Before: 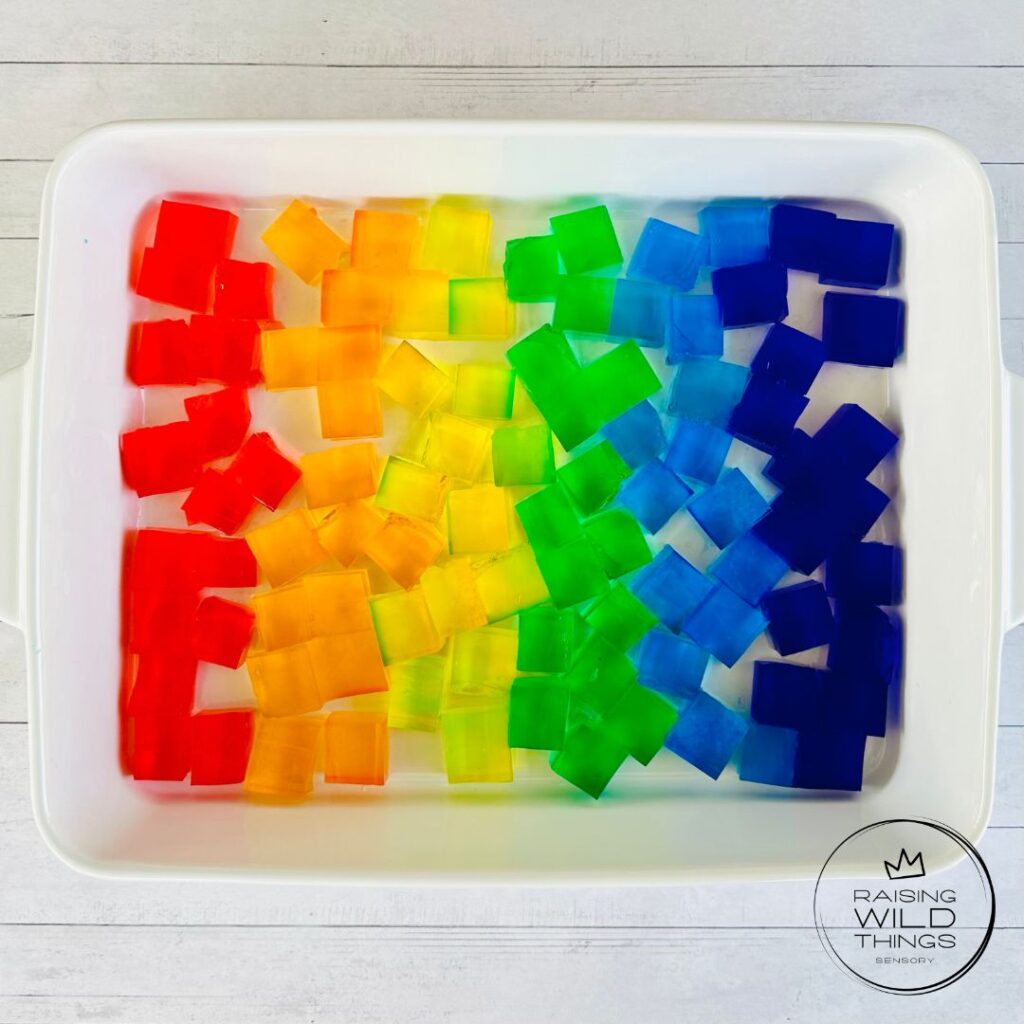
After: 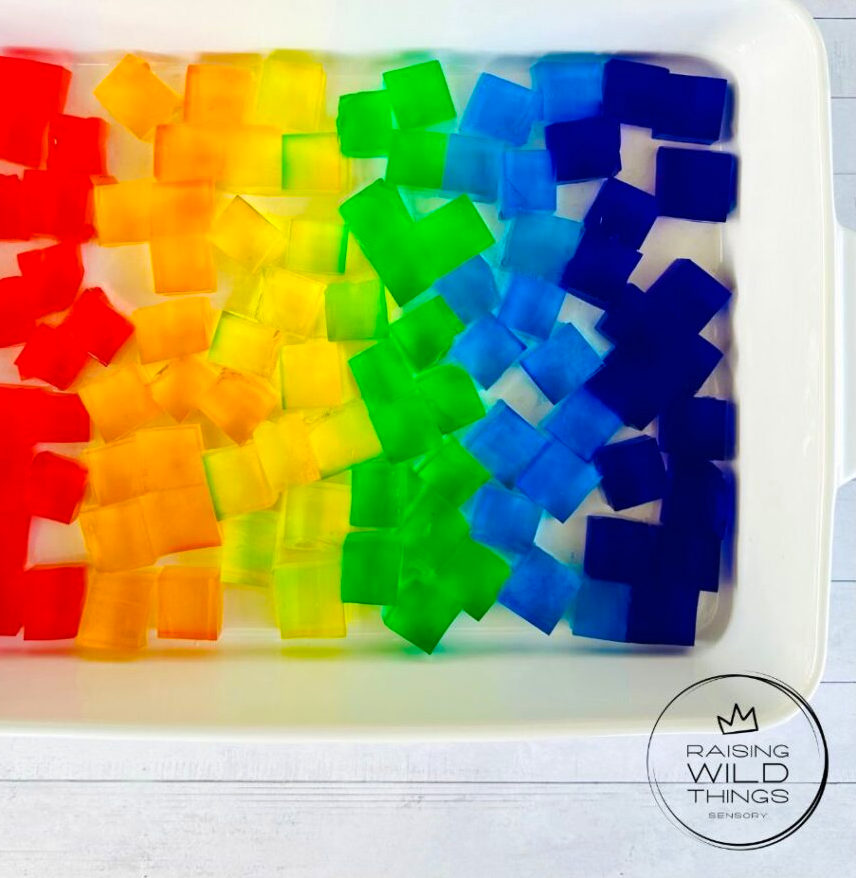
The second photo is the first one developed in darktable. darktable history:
color balance rgb: linear chroma grading › global chroma 3.45%, perceptual saturation grading › global saturation 11.24%, perceptual brilliance grading › global brilliance 3.04%, global vibrance 2.8%
crop: left 16.315%, top 14.246%
